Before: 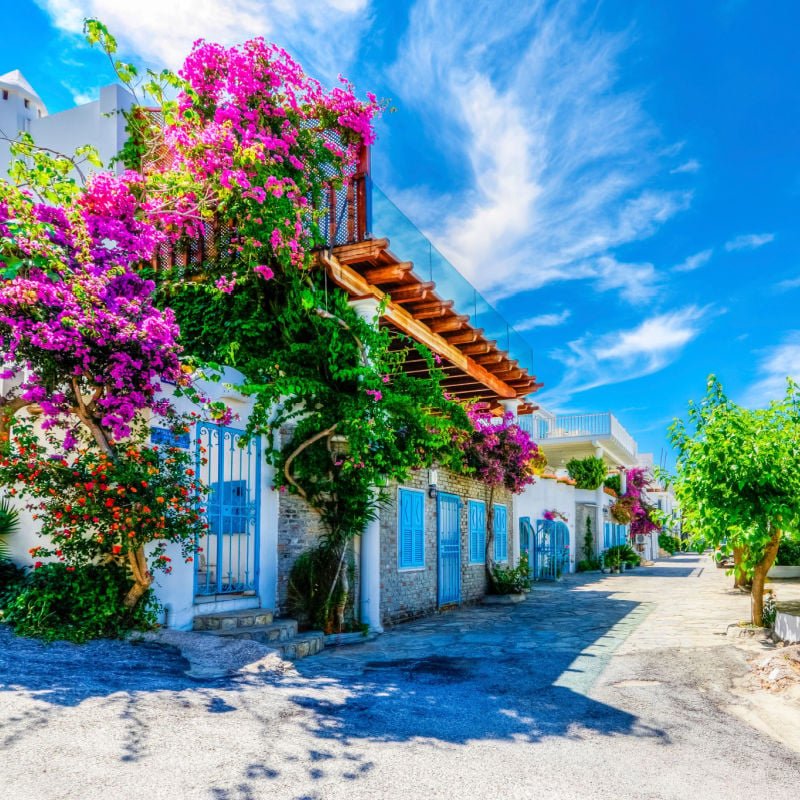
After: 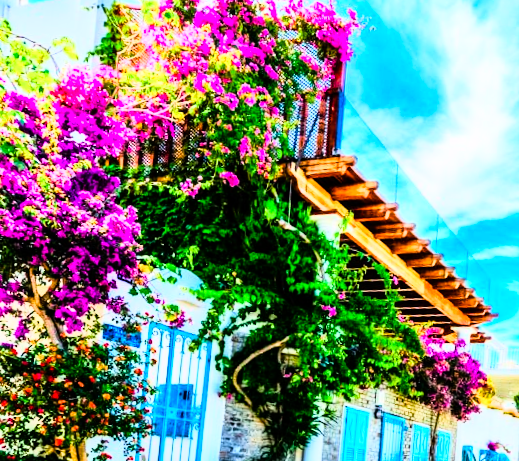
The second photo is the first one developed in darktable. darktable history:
rgb curve: curves: ch0 [(0, 0) (0.21, 0.15) (0.24, 0.21) (0.5, 0.75) (0.75, 0.96) (0.89, 0.99) (1, 1)]; ch1 [(0, 0.02) (0.21, 0.13) (0.25, 0.2) (0.5, 0.67) (0.75, 0.9) (0.89, 0.97) (1, 1)]; ch2 [(0, 0.02) (0.21, 0.13) (0.25, 0.2) (0.5, 0.67) (0.75, 0.9) (0.89, 0.97) (1, 1)], compensate middle gray true
crop and rotate: angle -4.99°, left 2.122%, top 6.945%, right 27.566%, bottom 30.519%
color balance rgb: perceptual saturation grading › global saturation 20%, perceptual saturation grading › highlights -25%, perceptual saturation grading › shadows 50%
contrast brightness saturation: saturation -0.05
